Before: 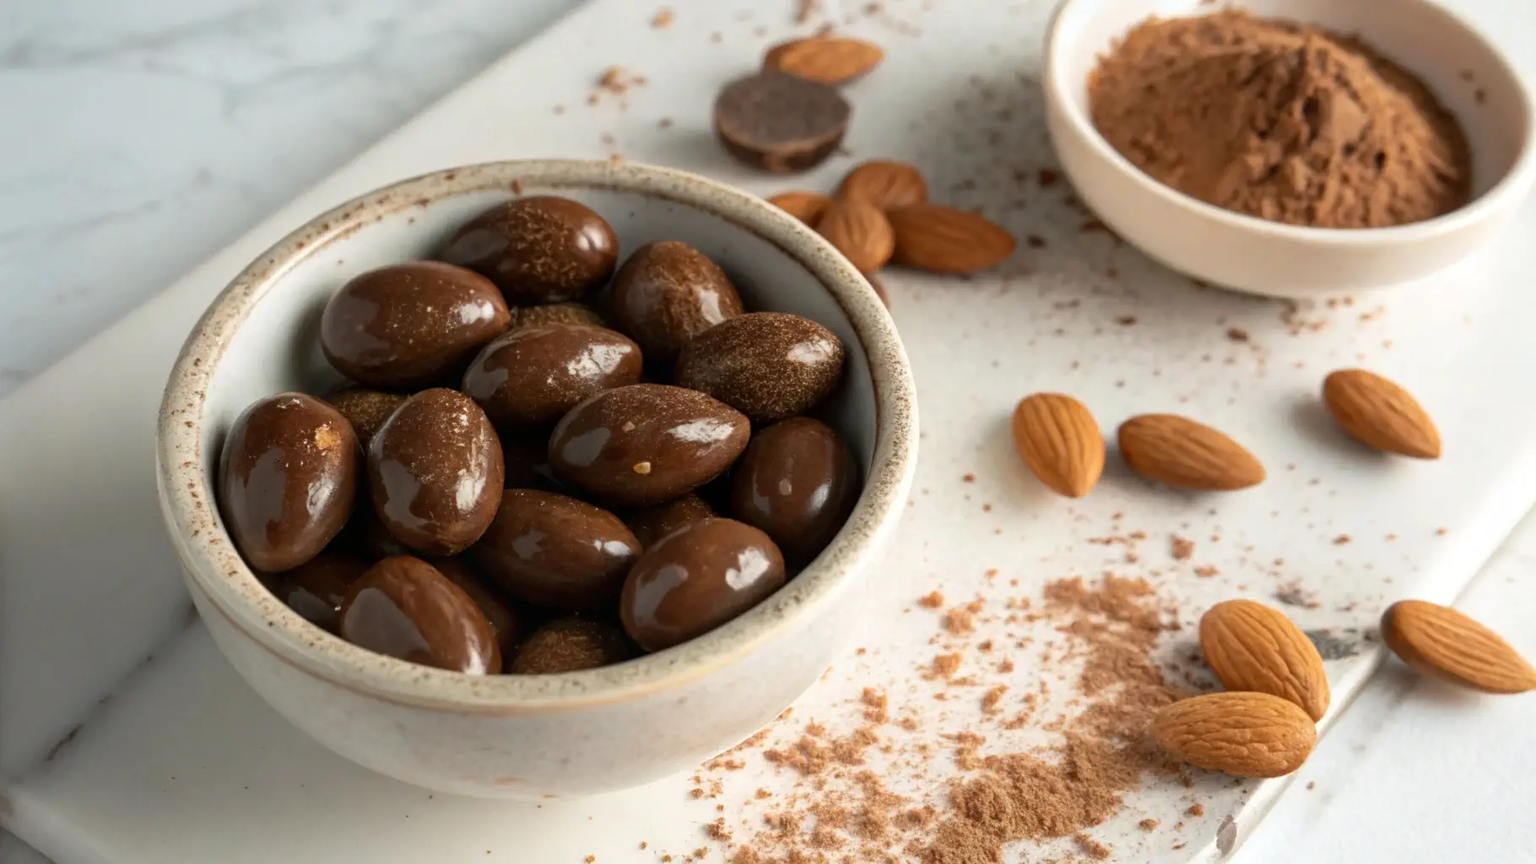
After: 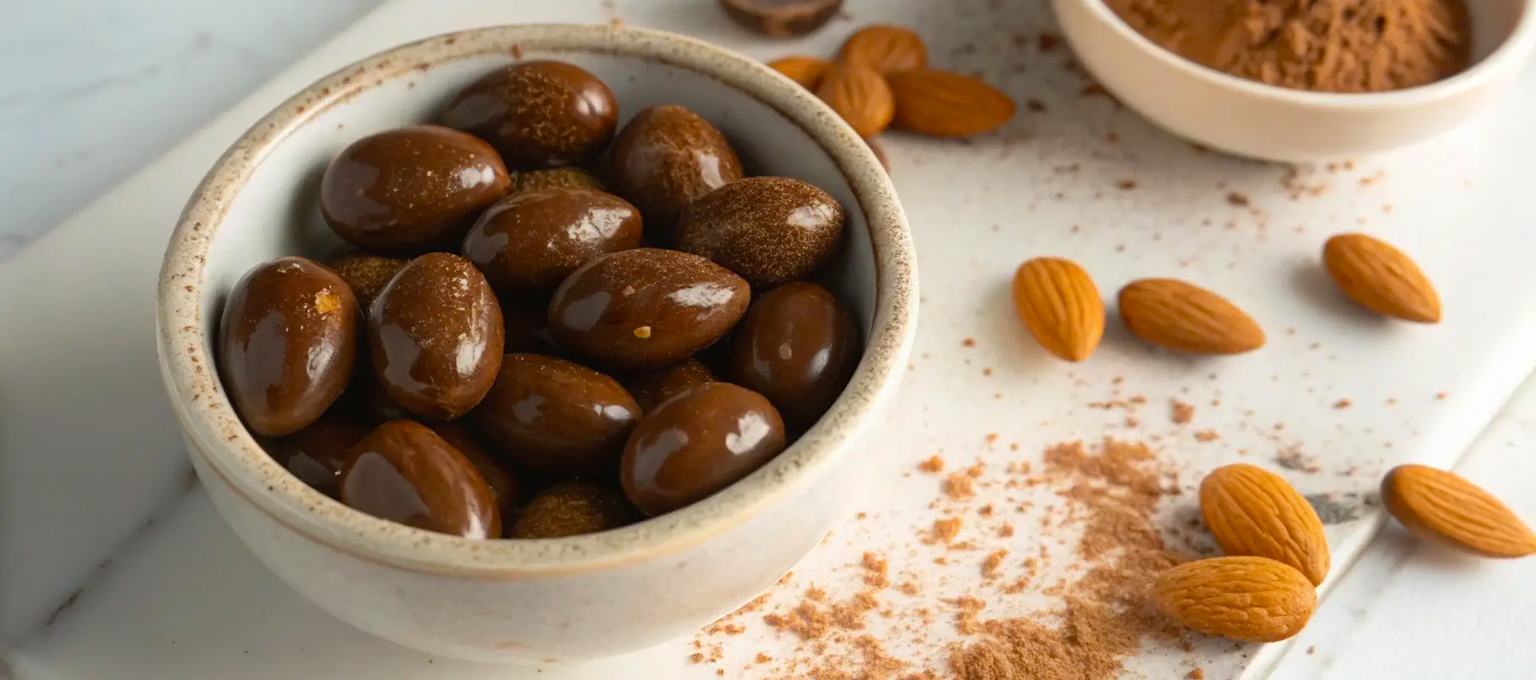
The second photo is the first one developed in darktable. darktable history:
contrast equalizer: octaves 7, y [[0.6 ×6], [0.55 ×6], [0 ×6], [0 ×6], [0 ×6]], mix -0.3
crop and rotate: top 15.774%, bottom 5.506%
color balance: output saturation 120%
